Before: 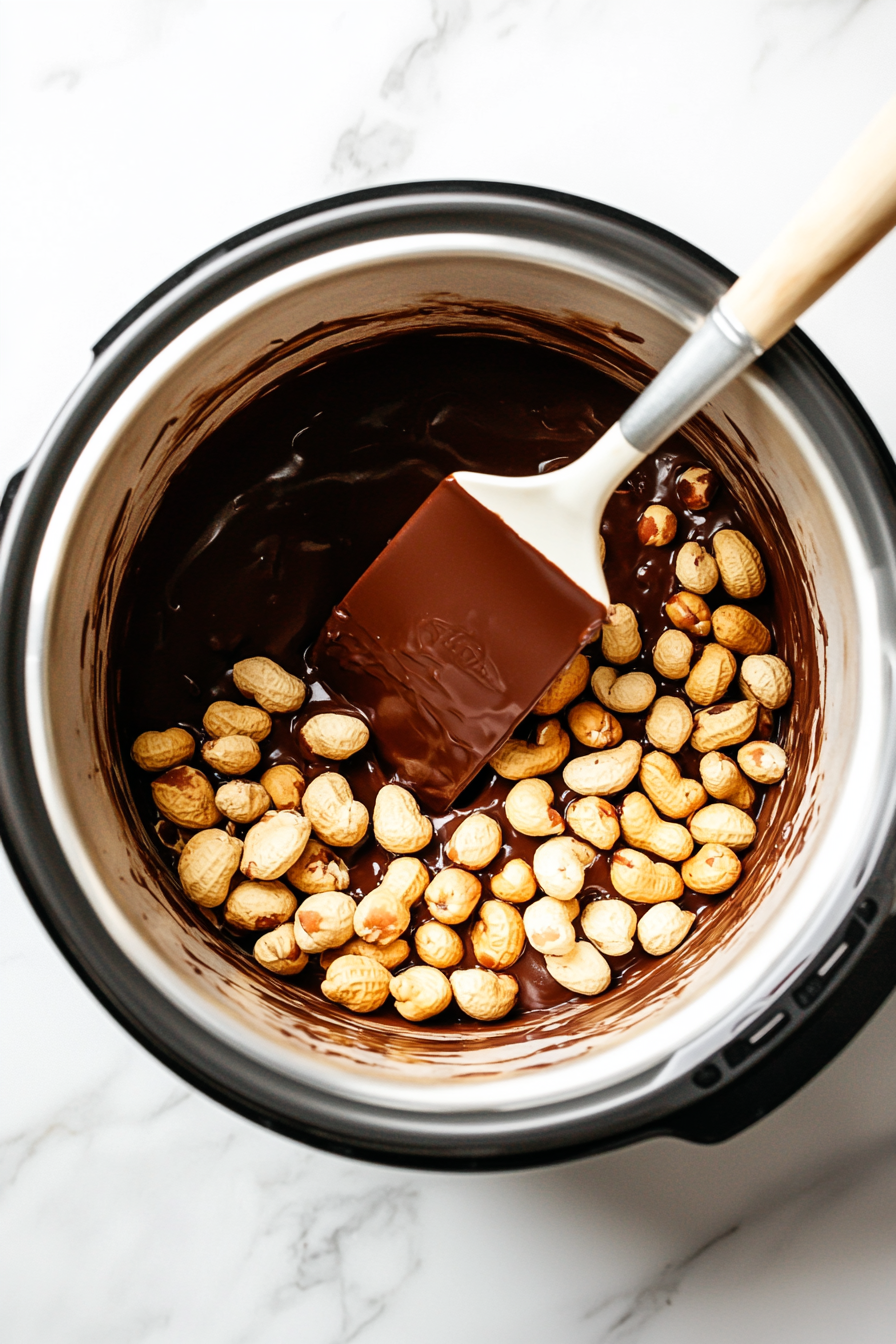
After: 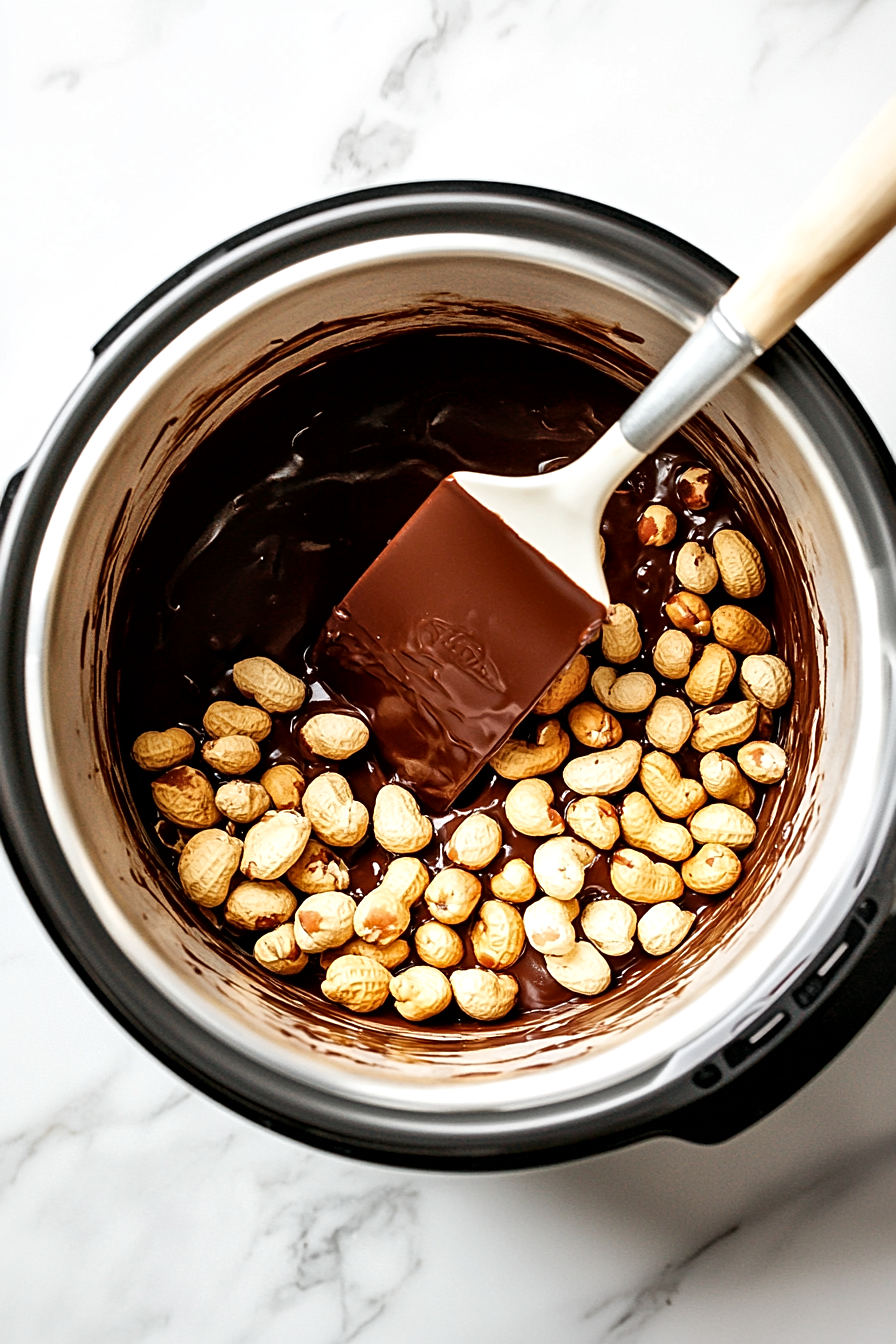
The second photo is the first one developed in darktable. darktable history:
sharpen: on, module defaults
local contrast: mode bilateral grid, contrast 25, coarseness 47, detail 152%, midtone range 0.2
